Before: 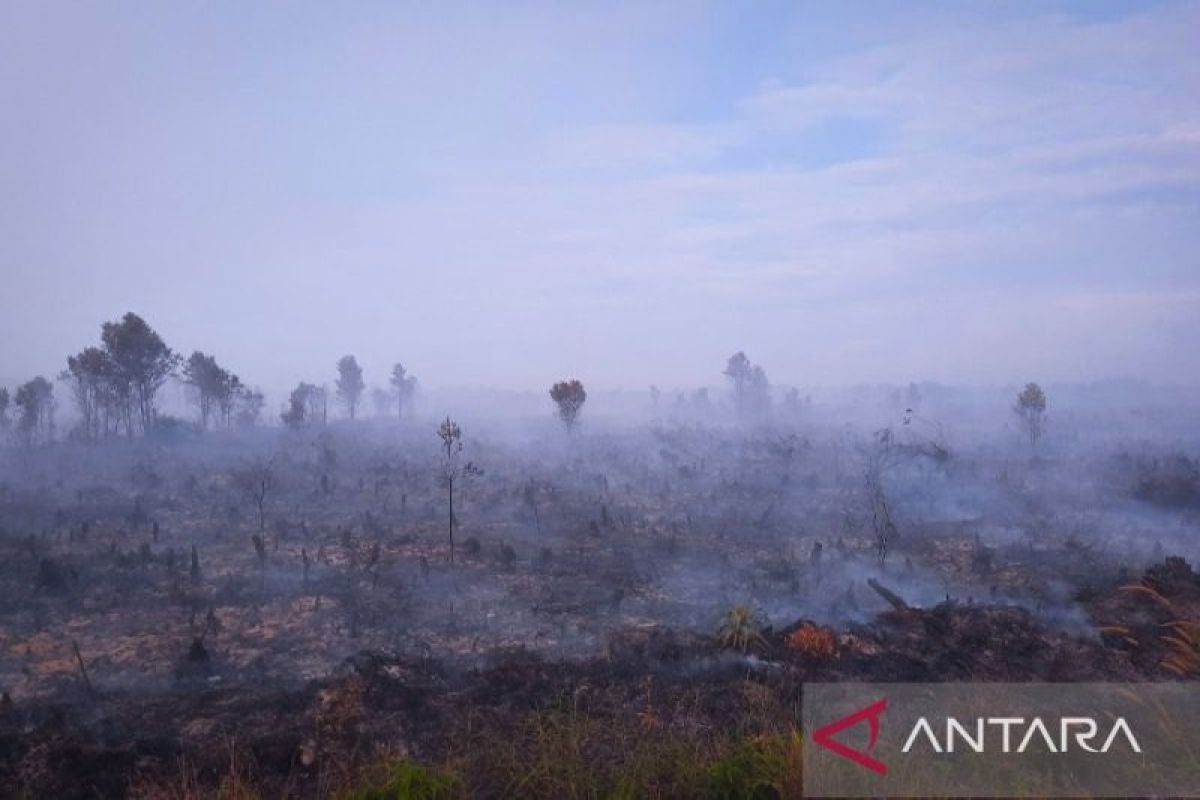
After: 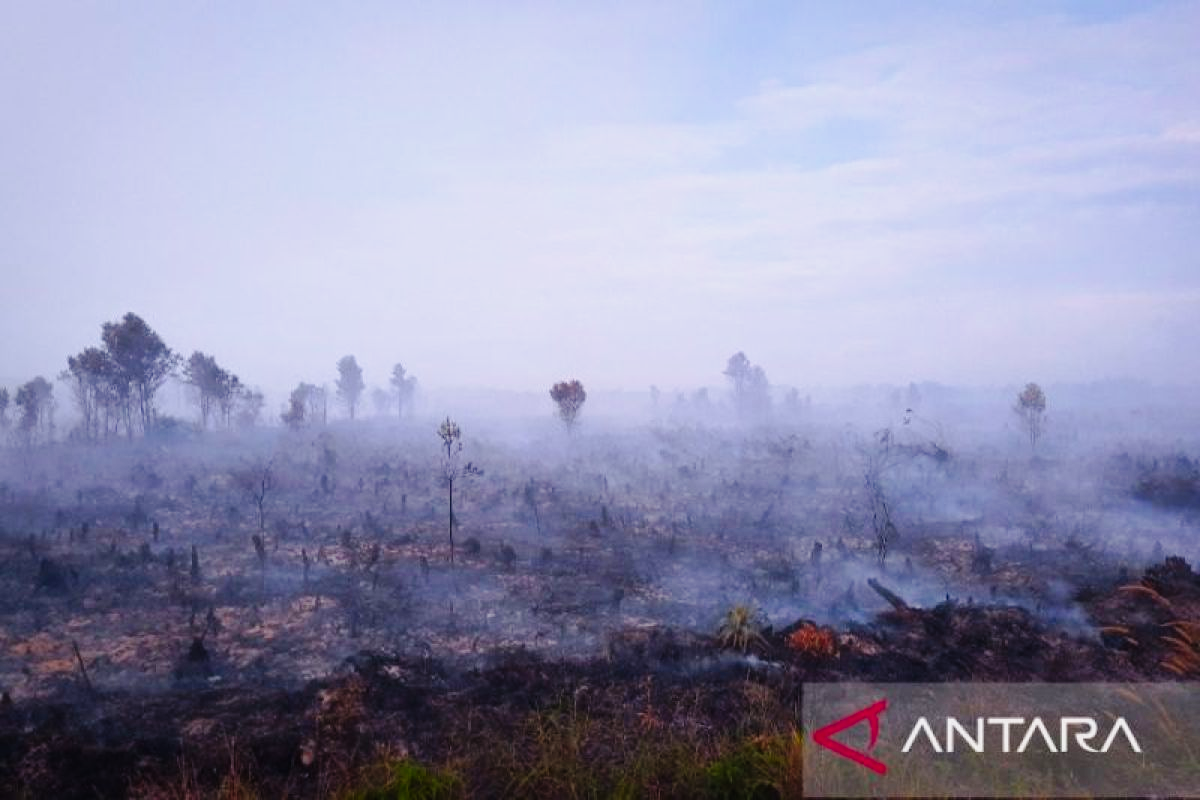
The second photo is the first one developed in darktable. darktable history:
tone curve: curves: ch0 [(0, 0) (0.136, 0.071) (0.346, 0.366) (0.489, 0.573) (0.66, 0.748) (0.858, 0.926) (1, 0.977)]; ch1 [(0, 0) (0.353, 0.344) (0.45, 0.46) (0.498, 0.498) (0.521, 0.512) (0.563, 0.559) (0.592, 0.605) (0.641, 0.673) (1, 1)]; ch2 [(0, 0) (0.333, 0.346) (0.375, 0.375) (0.424, 0.43) (0.476, 0.492) (0.502, 0.502) (0.524, 0.531) (0.579, 0.61) (0.612, 0.644) (0.641, 0.722) (1, 1)], preserve colors none
